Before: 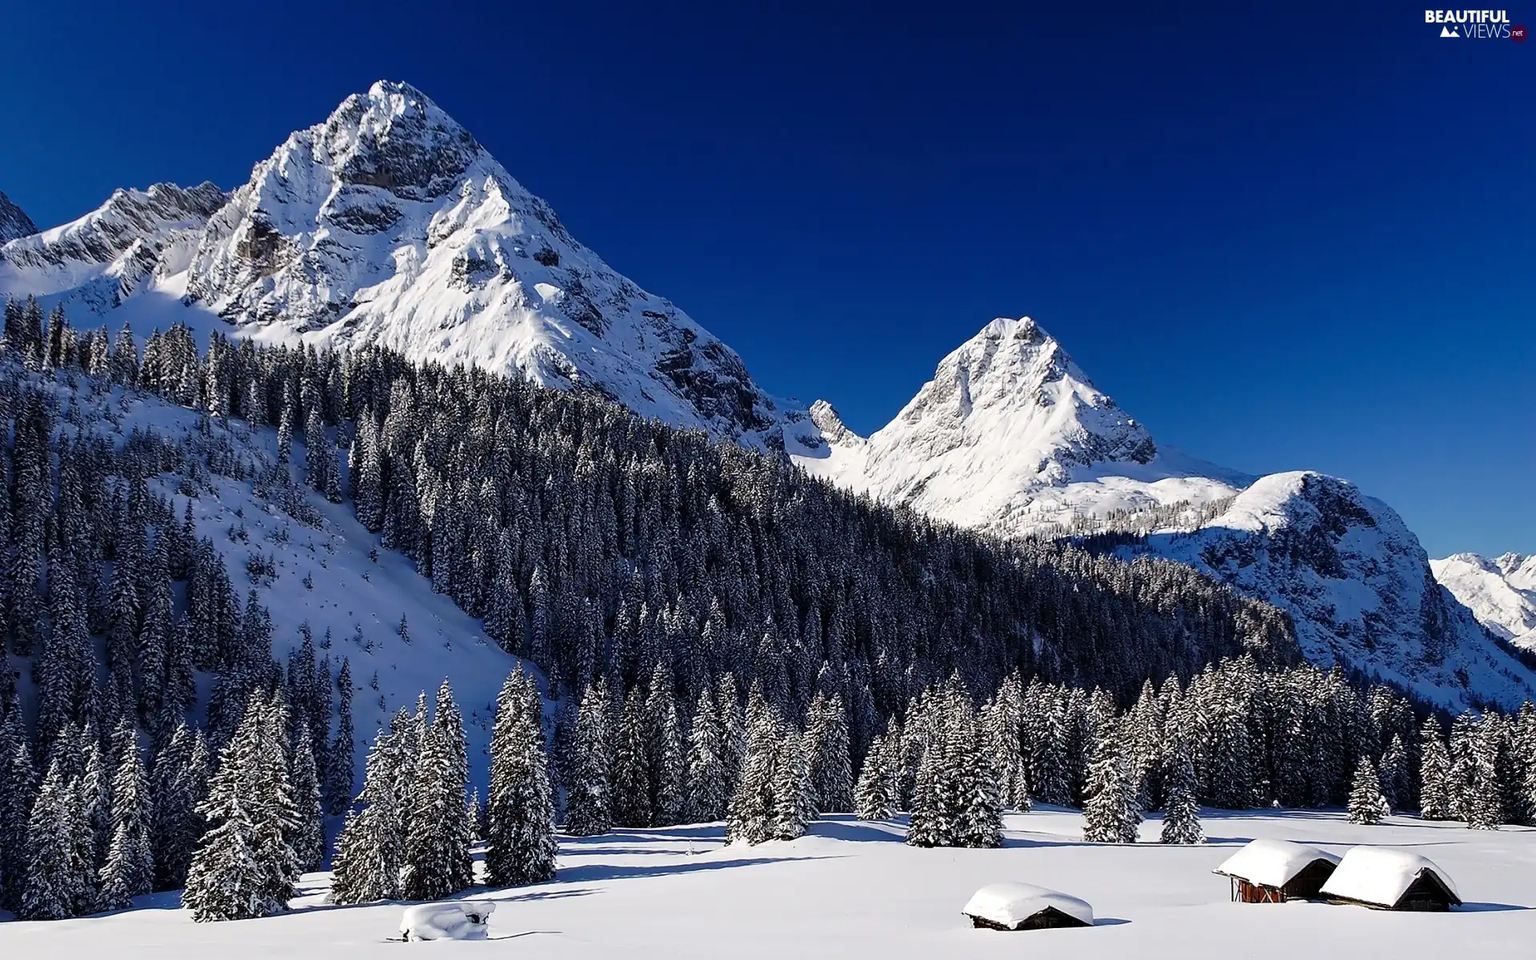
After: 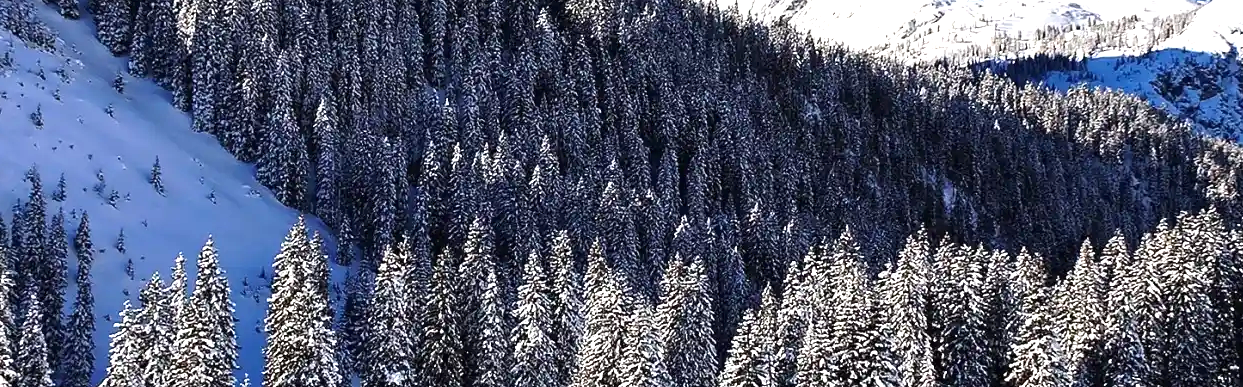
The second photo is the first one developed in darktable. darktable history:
crop: left 18.132%, top 50.893%, right 17.121%, bottom 16.823%
exposure: black level correction 0, exposure 1 EV, compensate highlight preservation false
